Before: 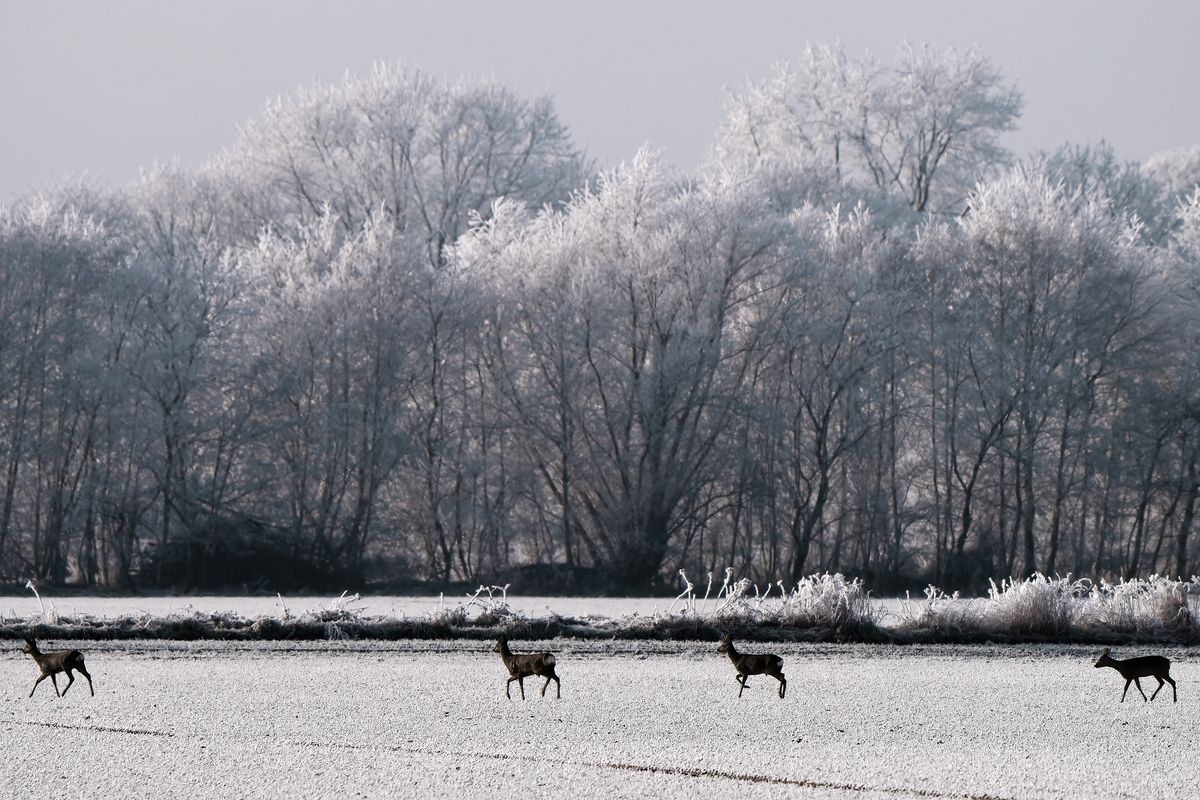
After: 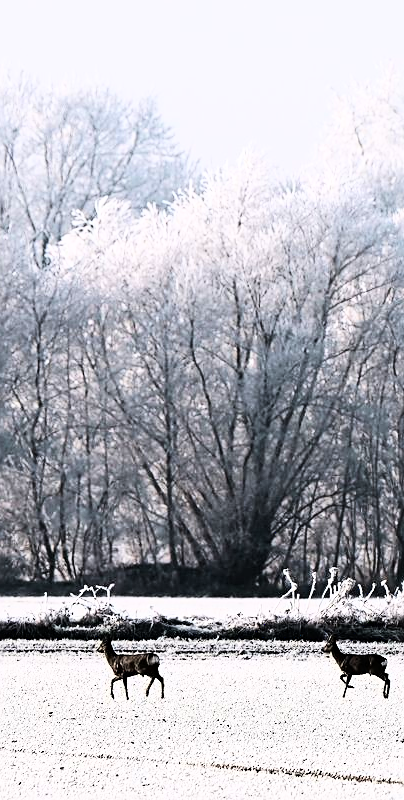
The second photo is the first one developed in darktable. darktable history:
crop: left 33.08%, right 33.205%
base curve: curves: ch0 [(0, 0) (0.007, 0.004) (0.027, 0.03) (0.046, 0.07) (0.207, 0.54) (0.442, 0.872) (0.673, 0.972) (1, 1)]
sharpen: on, module defaults
